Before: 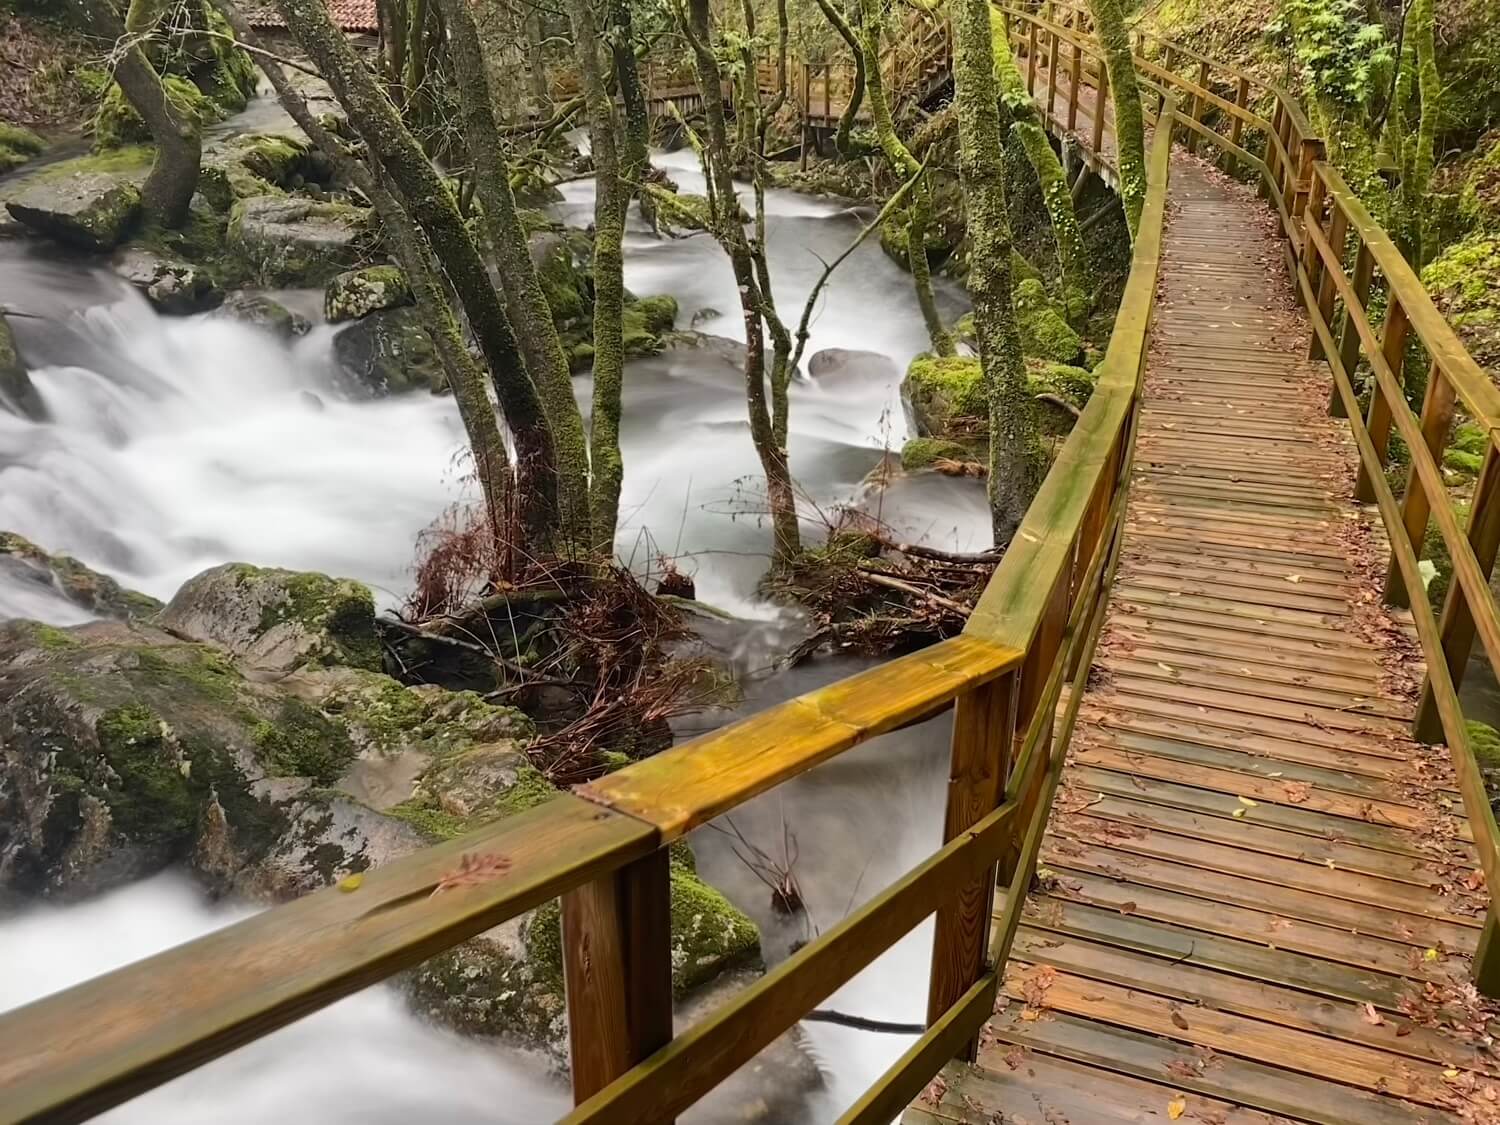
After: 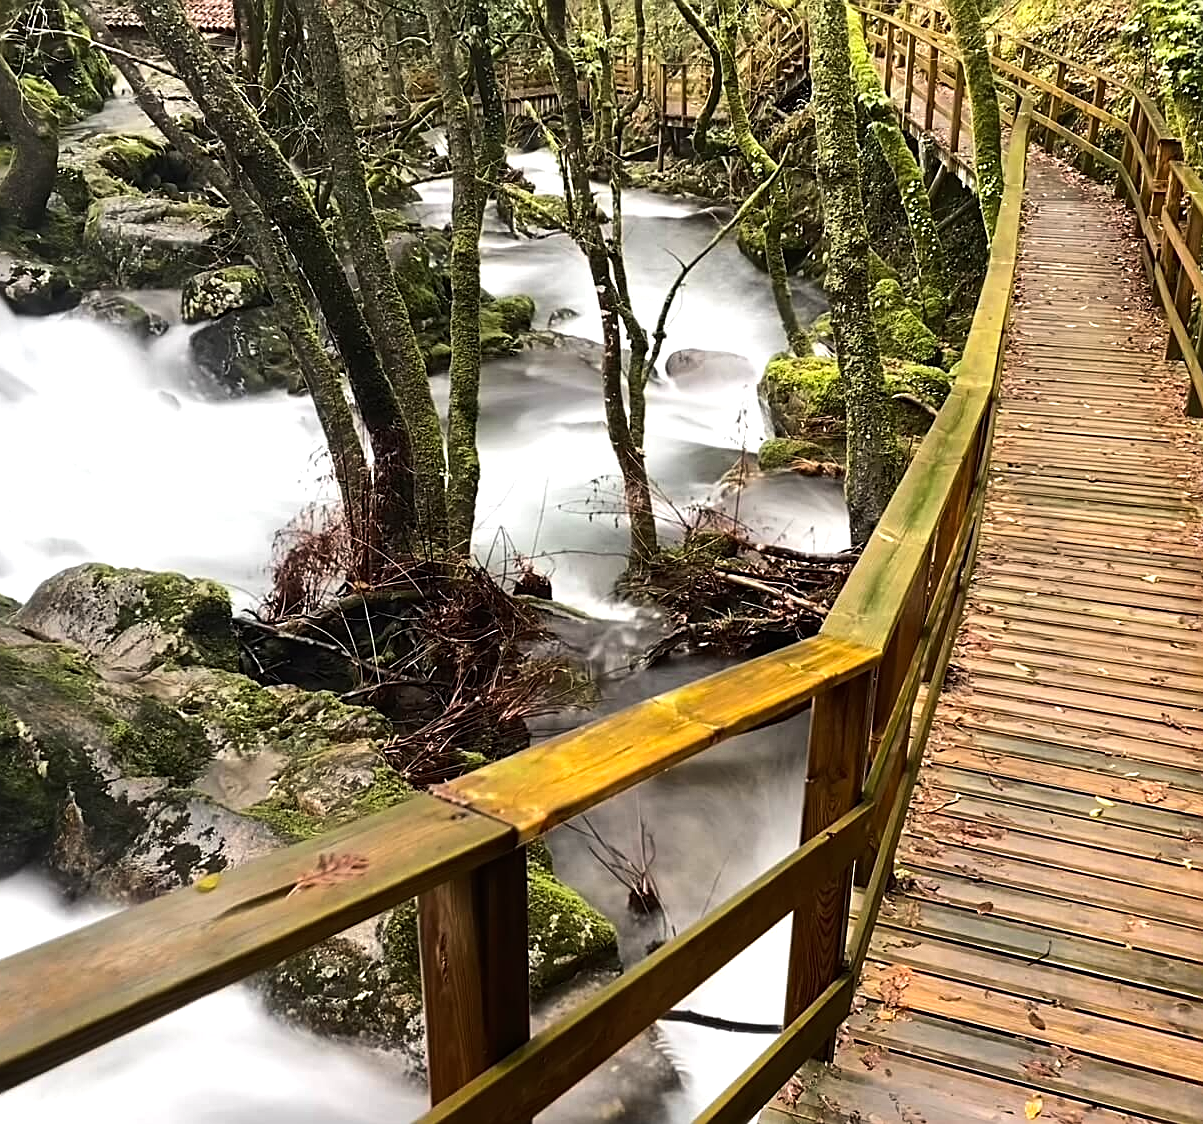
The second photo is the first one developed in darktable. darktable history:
white balance: emerald 1
crop and rotate: left 9.597%, right 10.195%
tone equalizer: -8 EV -0.75 EV, -7 EV -0.7 EV, -6 EV -0.6 EV, -5 EV -0.4 EV, -3 EV 0.4 EV, -2 EV 0.6 EV, -1 EV 0.7 EV, +0 EV 0.75 EV, edges refinement/feathering 500, mask exposure compensation -1.57 EV, preserve details no
sharpen: on, module defaults
